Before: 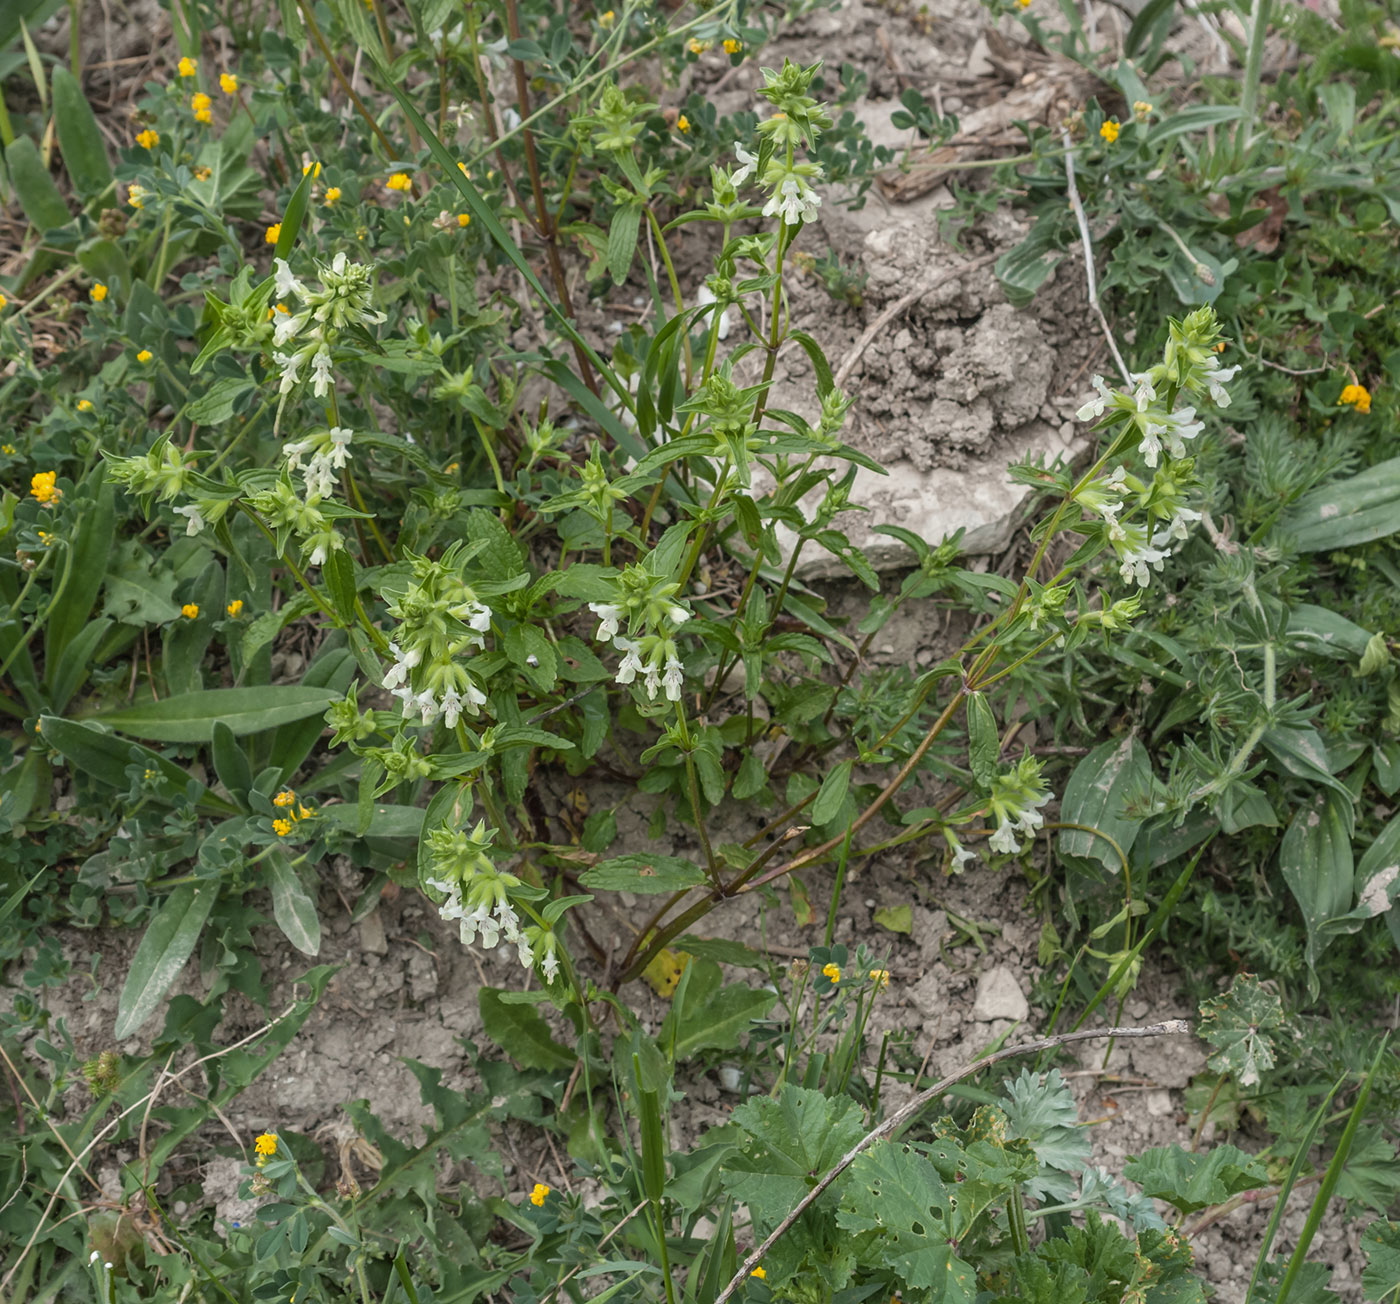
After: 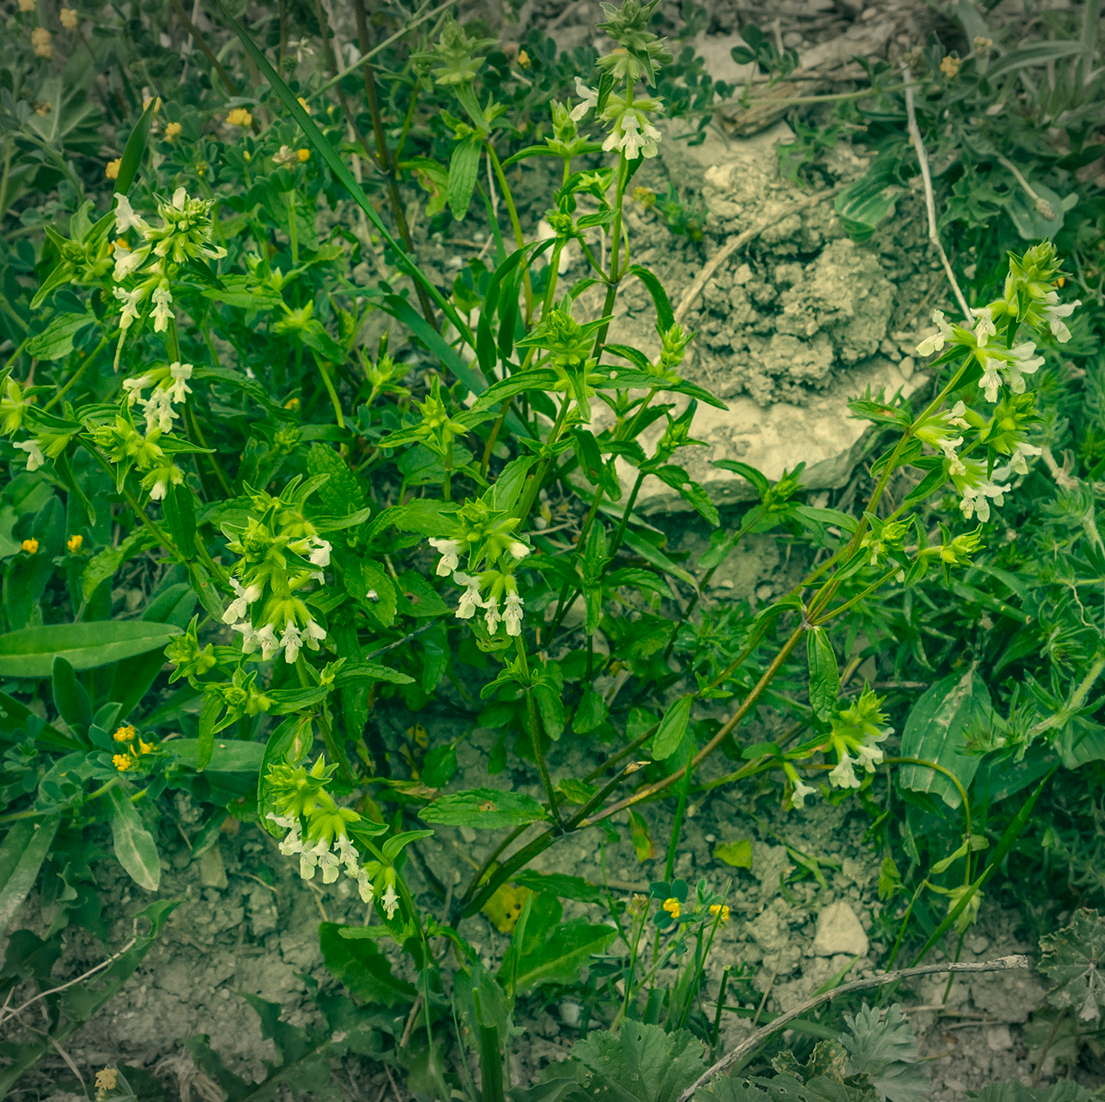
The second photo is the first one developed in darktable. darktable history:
crop: left 11.444%, top 5%, right 9.588%, bottom 10.419%
color correction: highlights a* 1.84, highlights b* 33.96, shadows a* -37.09, shadows b* -6.18
color balance rgb: perceptual saturation grading › global saturation 31.079%
vignetting: fall-off start 100.53%, width/height ratio 1.309
